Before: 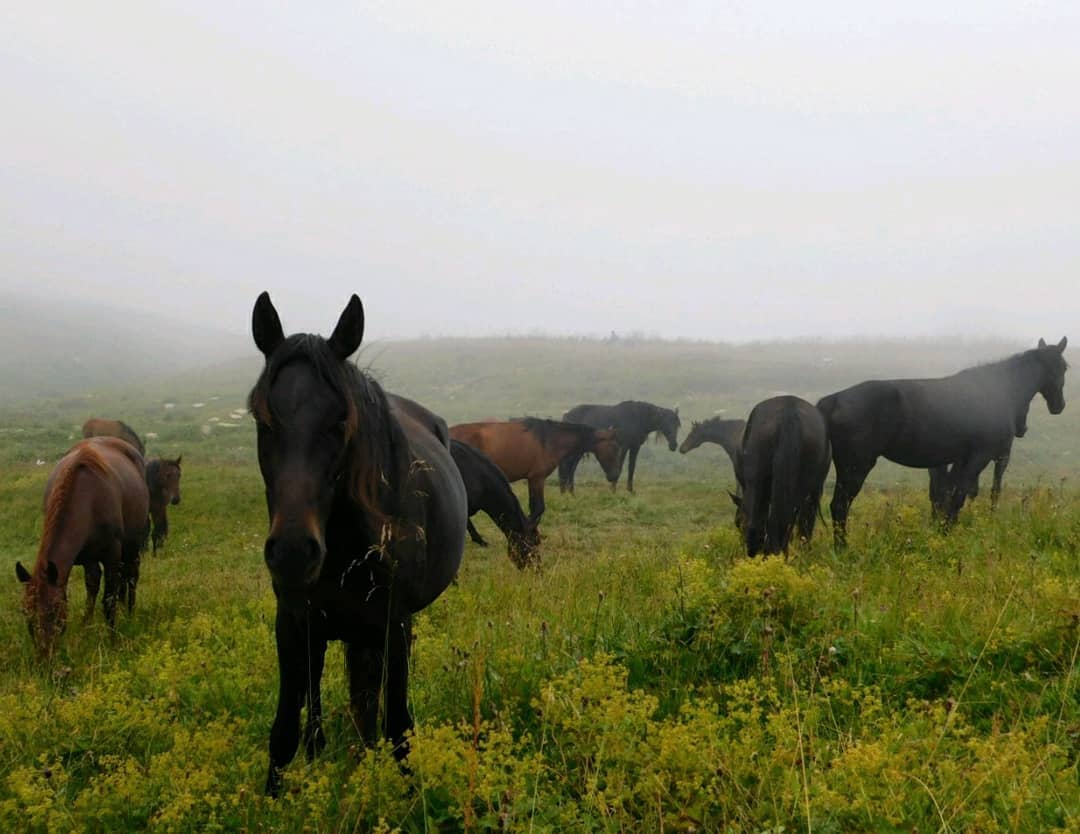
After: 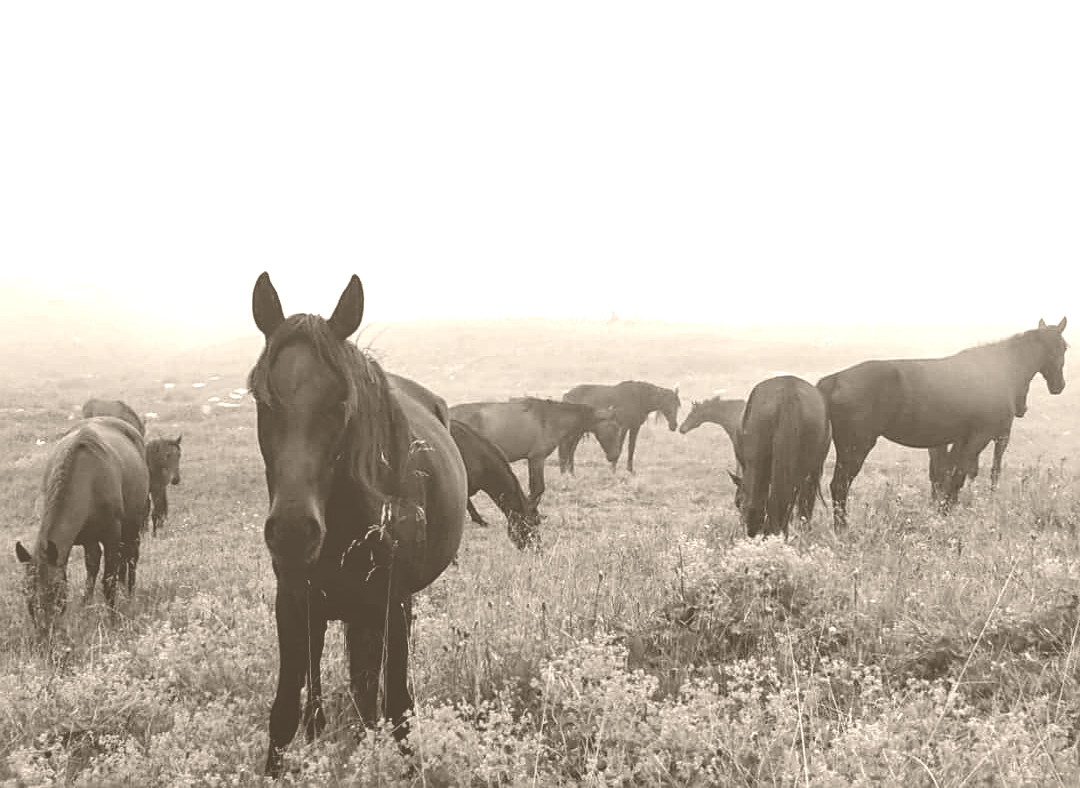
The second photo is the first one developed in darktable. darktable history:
local contrast: detail 115%
crop and rotate: top 2.479%, bottom 3.018%
color zones: curves: ch0 [(0, 0.497) (0.143, 0.5) (0.286, 0.5) (0.429, 0.483) (0.571, 0.116) (0.714, -0.006) (0.857, 0.28) (1, 0.497)]
sharpen: on, module defaults
colorize: hue 34.49°, saturation 35.33%, source mix 100%, version 1
levels: levels [0, 0.492, 0.984]
